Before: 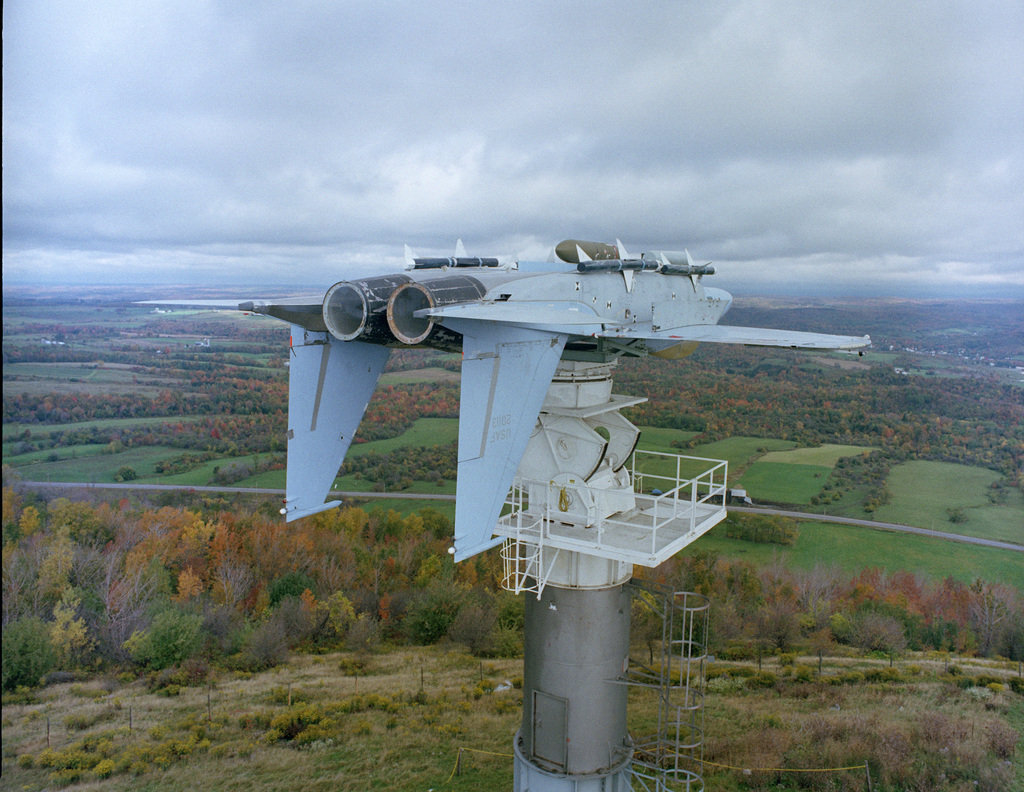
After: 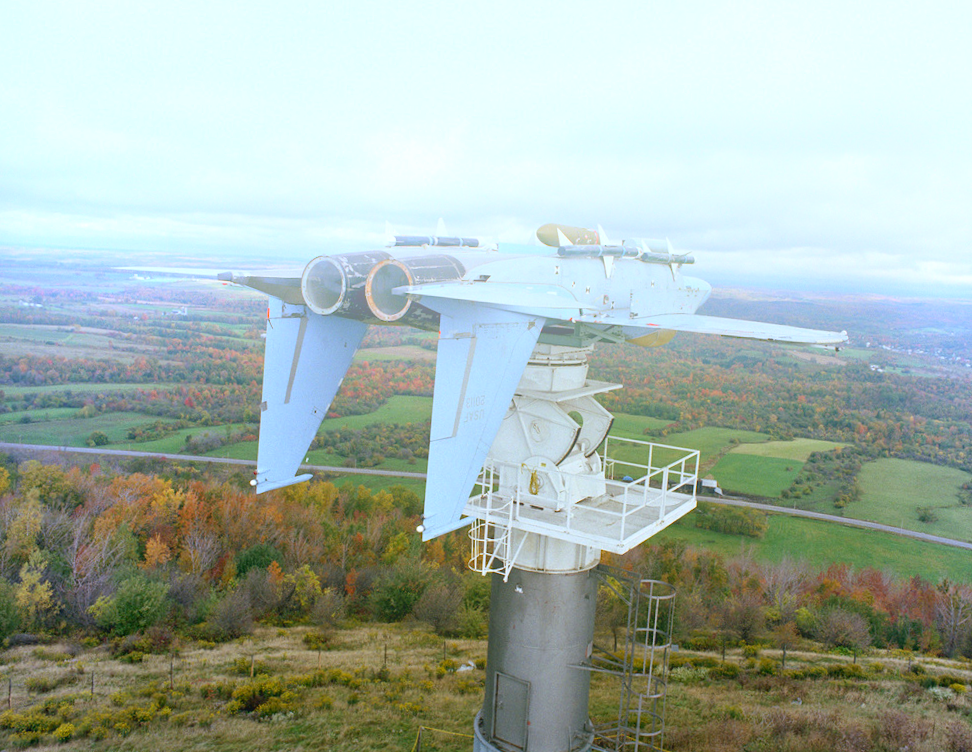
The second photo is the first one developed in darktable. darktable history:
crop and rotate: angle -2.38°
contrast brightness saturation: contrast 0.13, brightness -0.05, saturation 0.16
bloom: size 40%
exposure: black level correction 0.001, exposure 0.5 EV, compensate exposure bias true, compensate highlight preservation false
